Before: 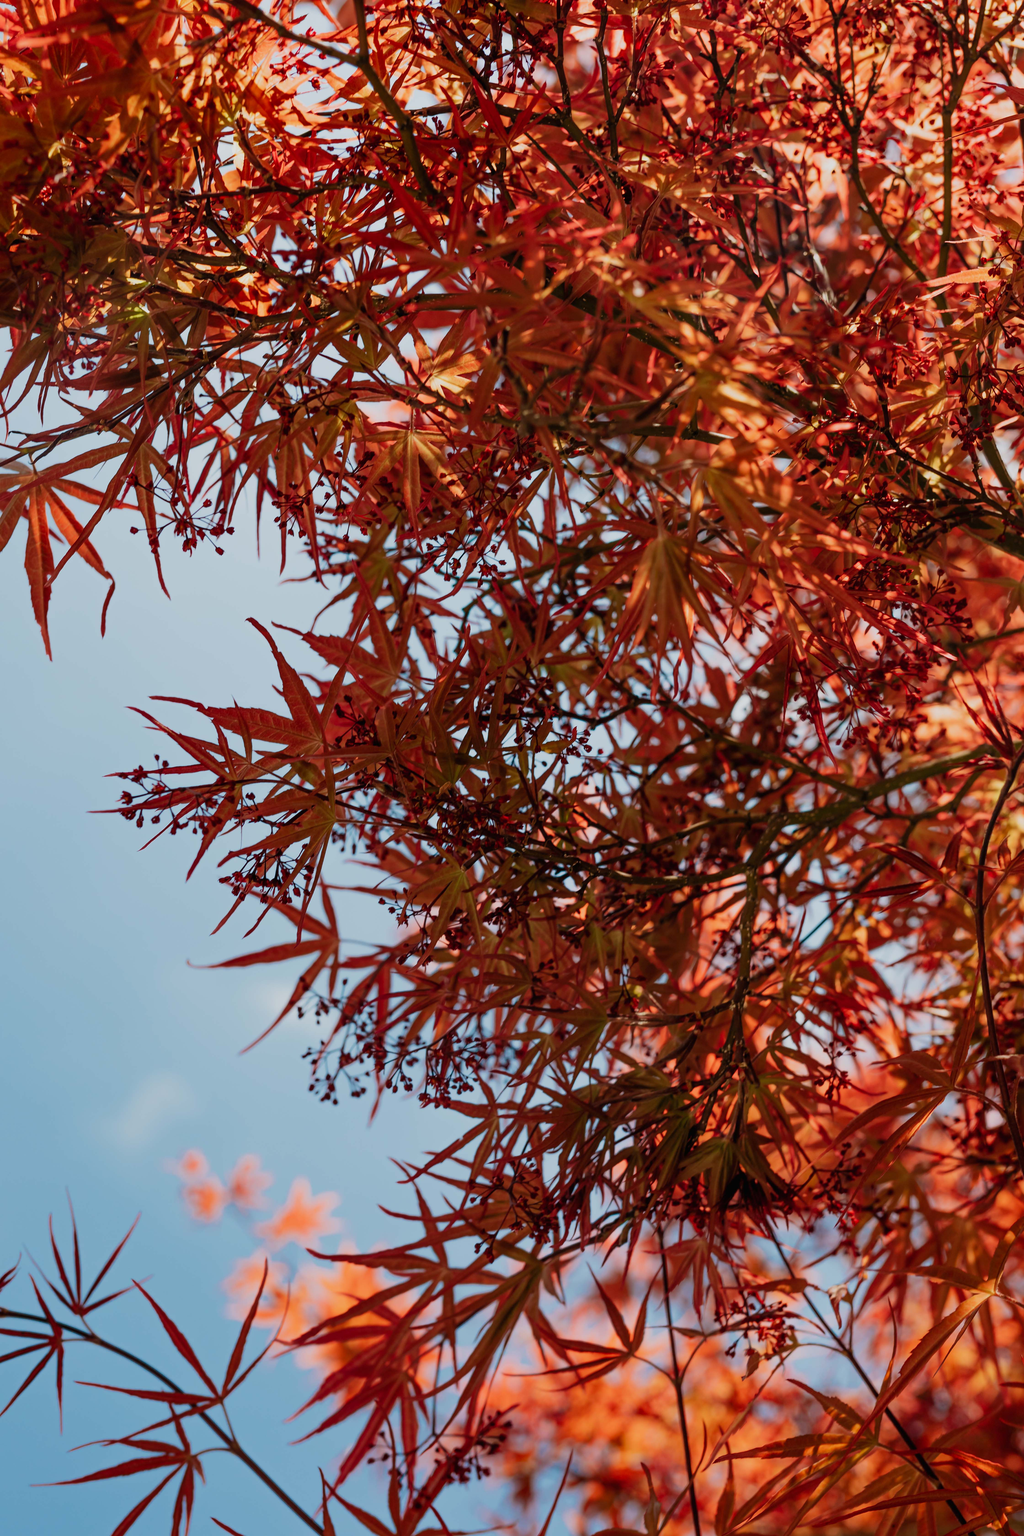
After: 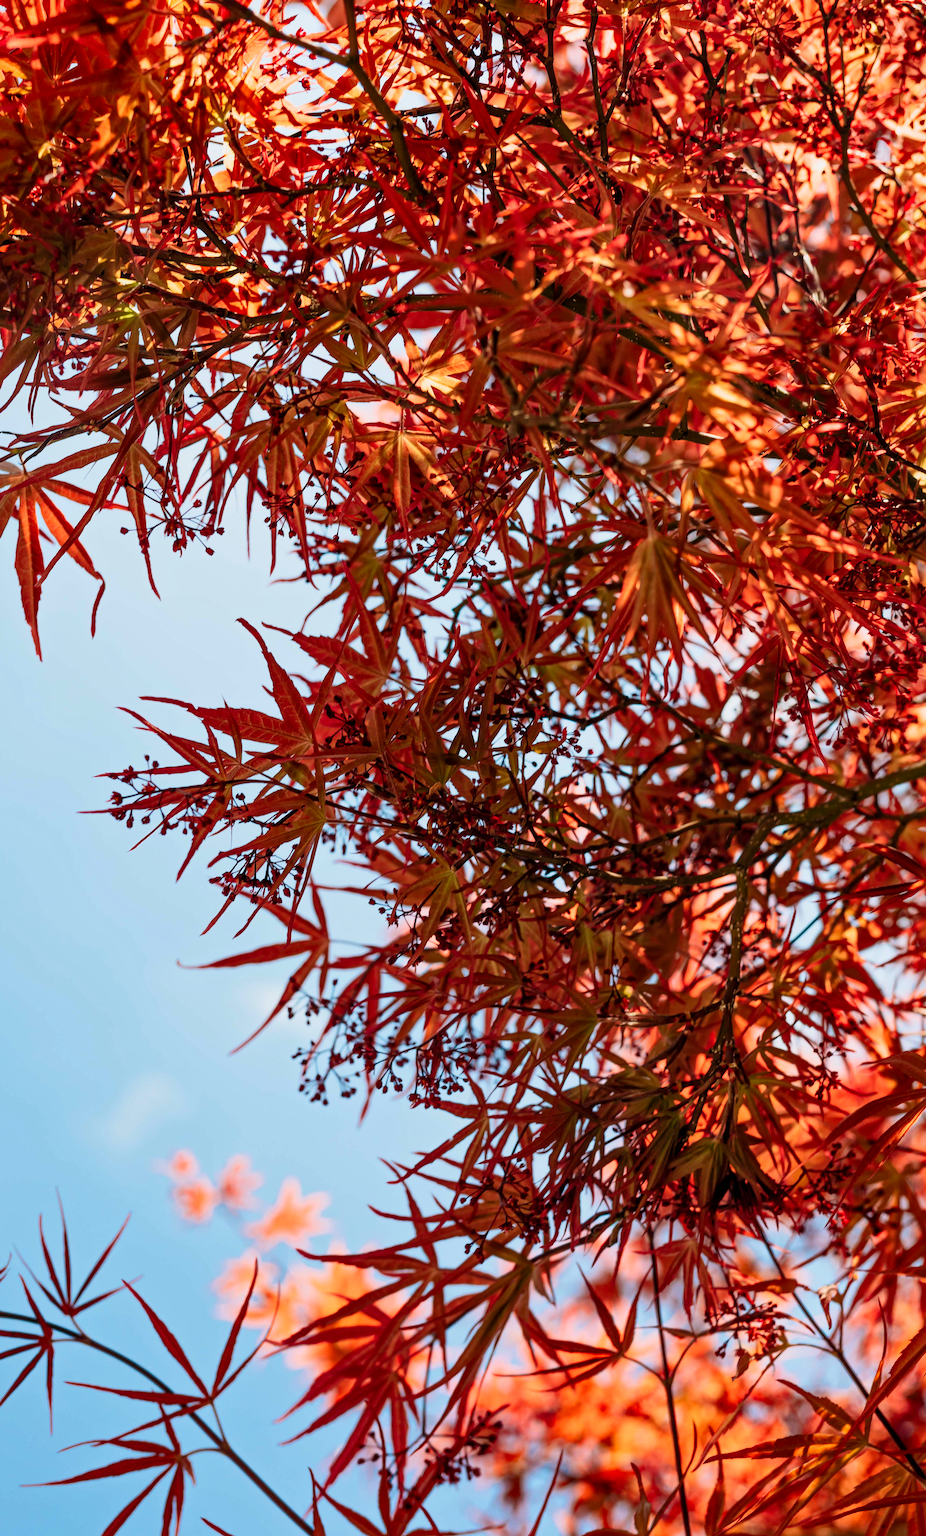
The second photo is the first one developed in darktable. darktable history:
contrast brightness saturation: contrast 0.2, brightness 0.157, saturation 0.225
crop and rotate: left 1.024%, right 8.516%
local contrast: mode bilateral grid, contrast 21, coarseness 50, detail 133%, midtone range 0.2
